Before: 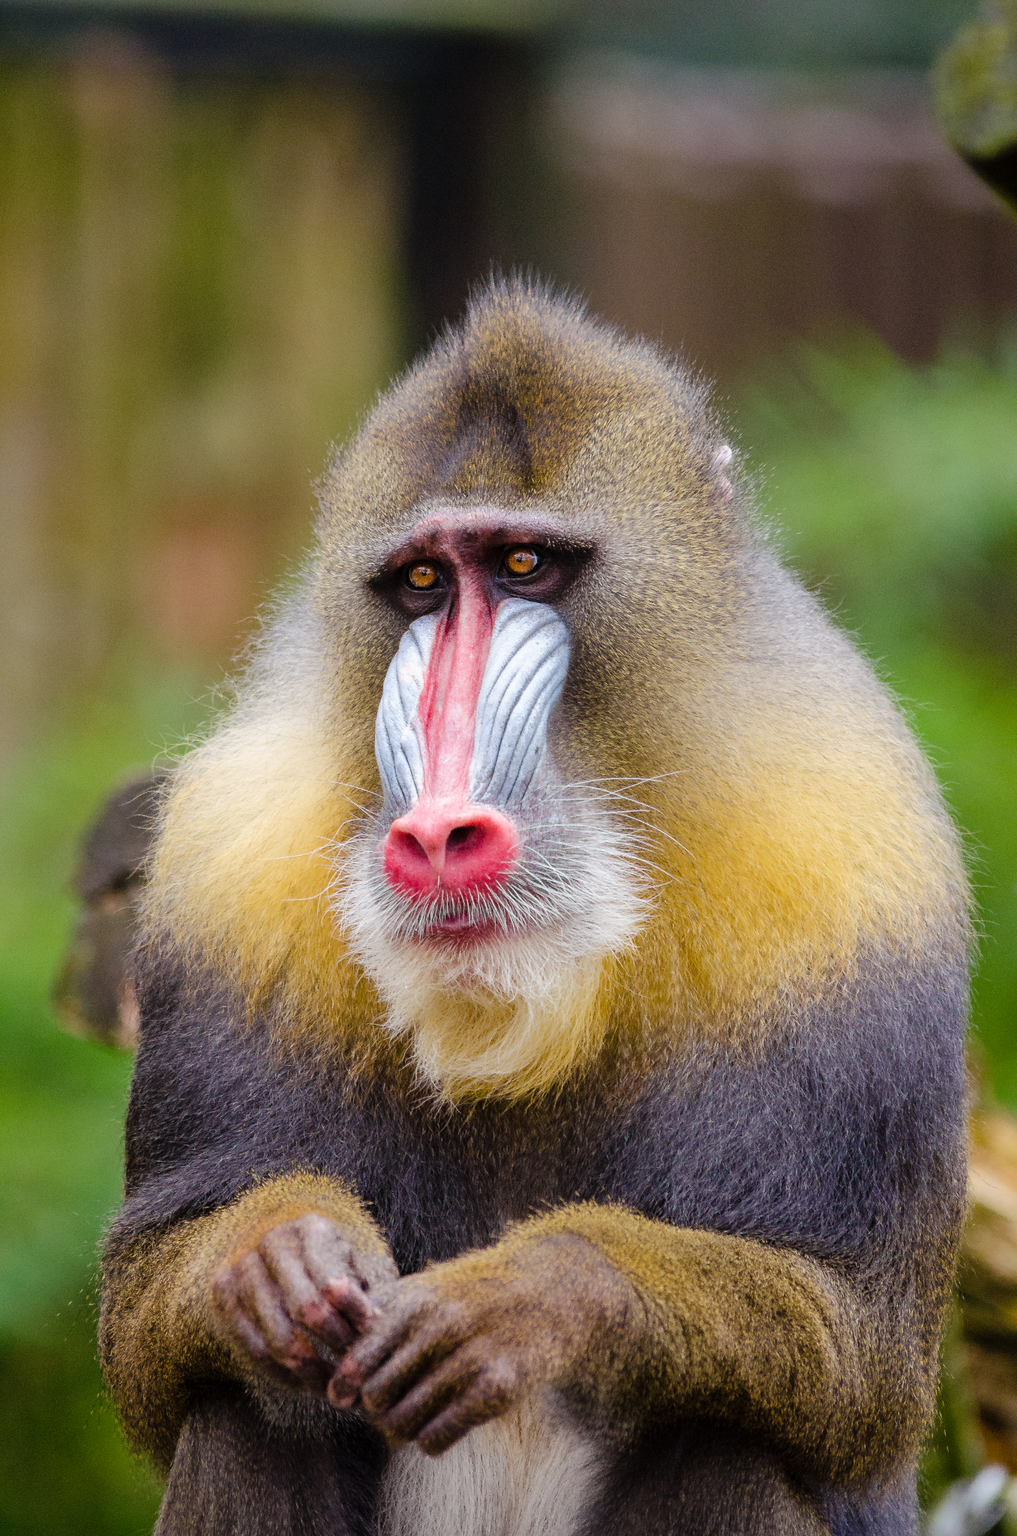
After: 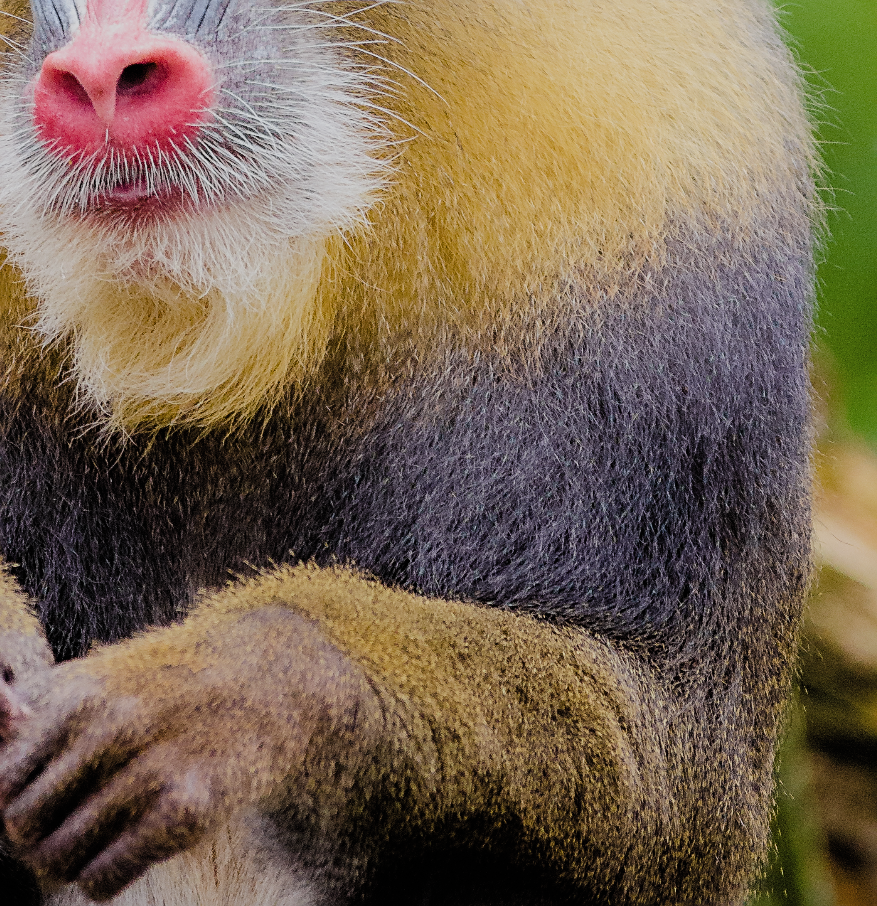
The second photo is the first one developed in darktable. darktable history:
crop and rotate: left 35.254%, top 50.769%, bottom 4.952%
filmic rgb: black relative exposure -8.38 EV, white relative exposure 4.68 EV, hardness 3.84, add noise in highlights 0.102, color science v4 (2020), iterations of high-quality reconstruction 10, type of noise poissonian
sharpen: amount 0.497
